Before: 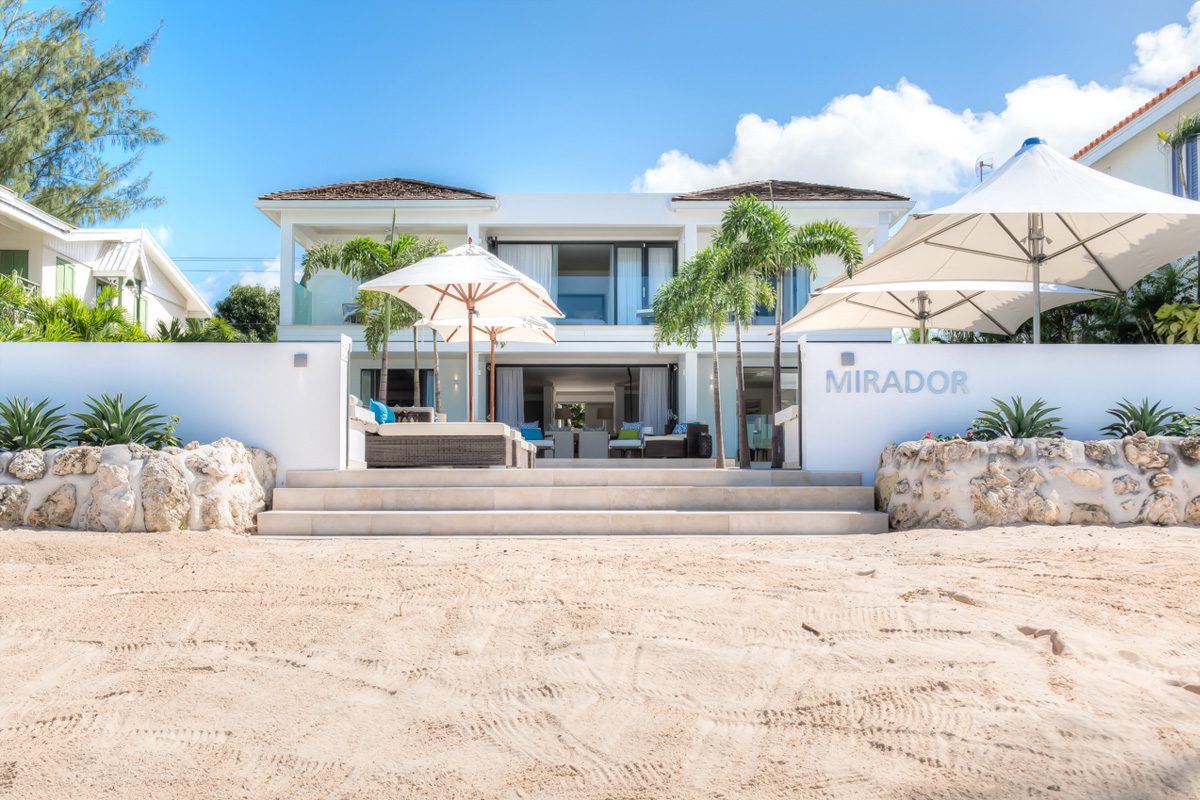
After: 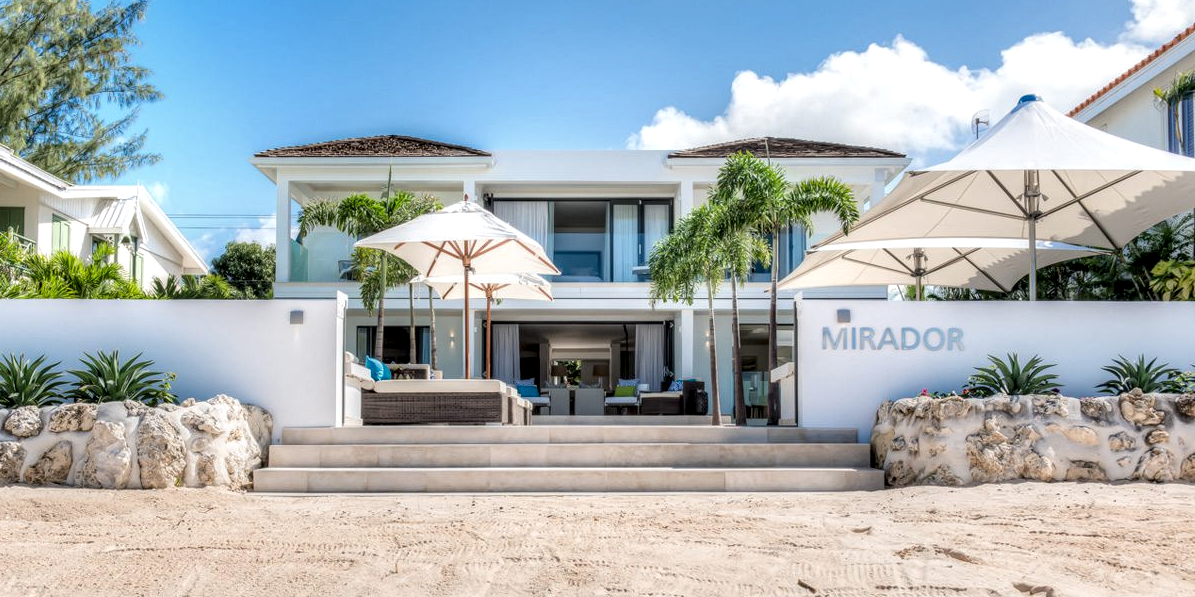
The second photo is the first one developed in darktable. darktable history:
exposure: exposure -0.153 EV, compensate highlight preservation false
crop: left 0.387%, top 5.469%, bottom 19.809%
local contrast: detail 150%
